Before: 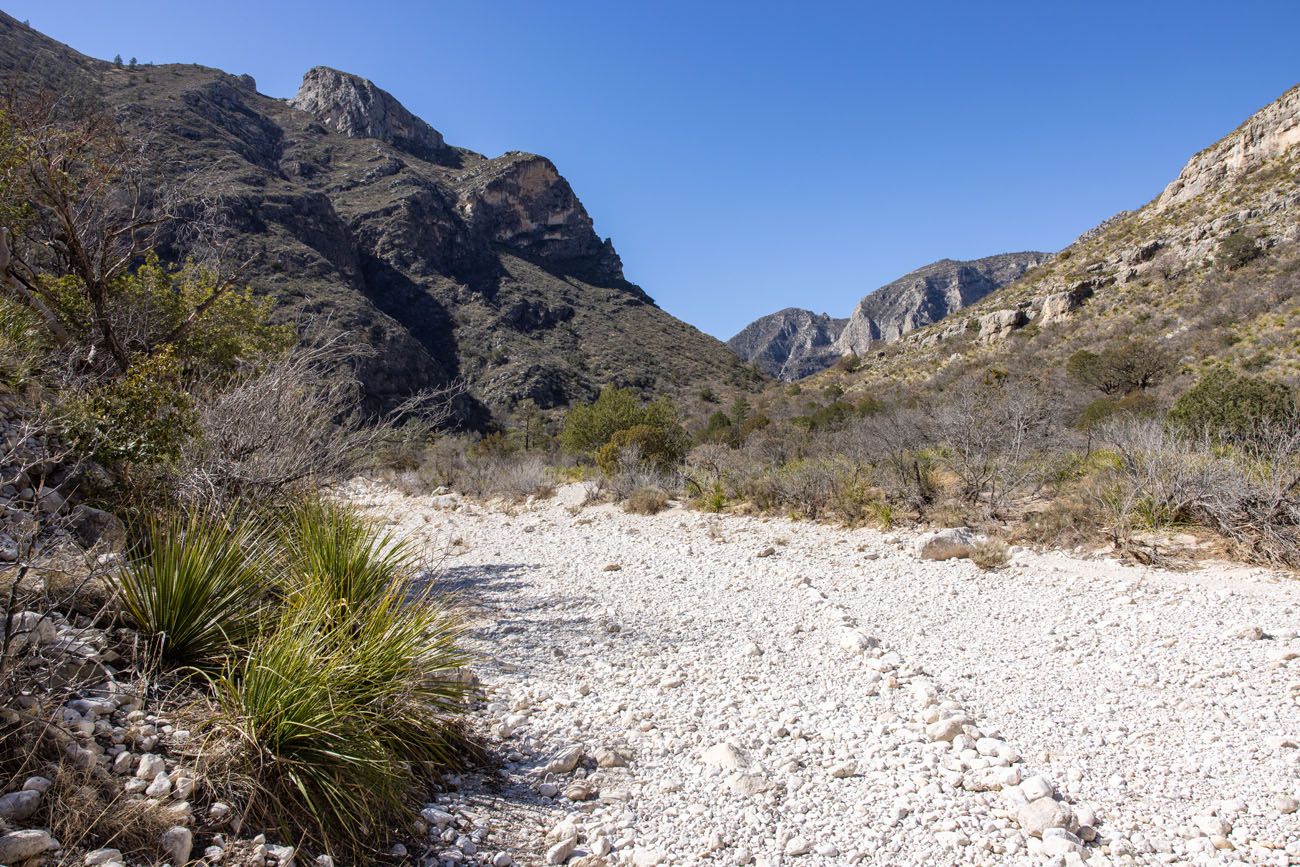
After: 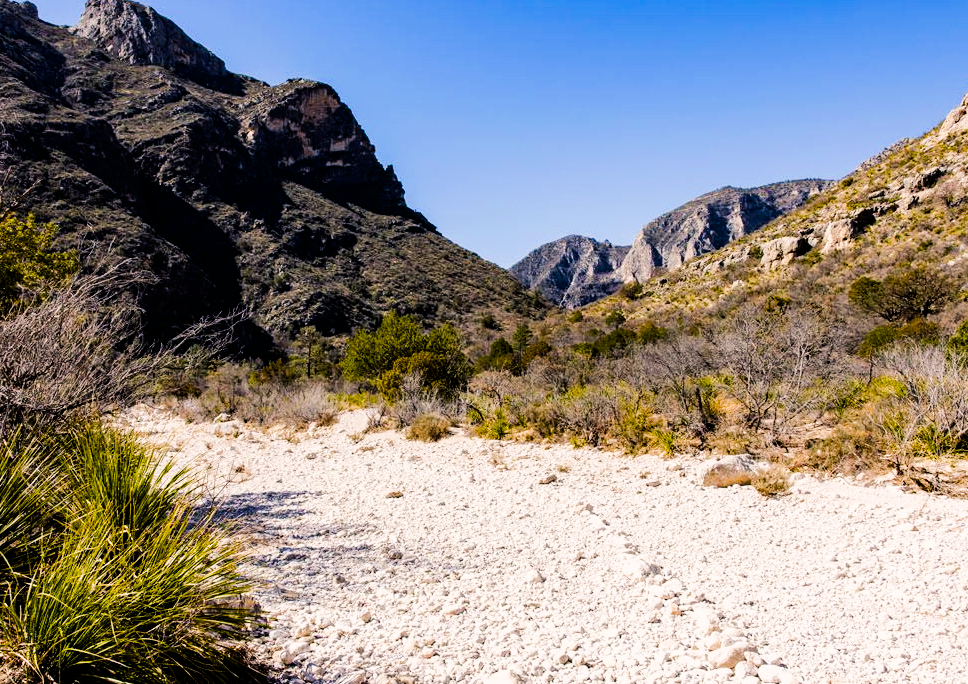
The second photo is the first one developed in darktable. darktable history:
filmic rgb: black relative exposure -5.09 EV, white relative exposure 3.49 EV, hardness 3.18, contrast 1.199, highlights saturation mix -48.51%
color balance rgb: highlights gain › chroma 3.031%, highlights gain › hue 60.23°, linear chroma grading › shadows 31.32%, linear chroma grading › global chroma -2.419%, linear chroma grading › mid-tones 3.762%, perceptual saturation grading › global saturation 39.898%, perceptual saturation grading › highlights -25.002%, perceptual saturation grading › mid-tones 35.411%, perceptual saturation grading › shadows 35.084%, perceptual brilliance grading › highlights 18.092%, perceptual brilliance grading › mid-tones 30.817%, perceptual brilliance grading › shadows -30.877%, global vibrance 20%
crop: left 16.812%, top 8.491%, right 8.656%, bottom 12.52%
